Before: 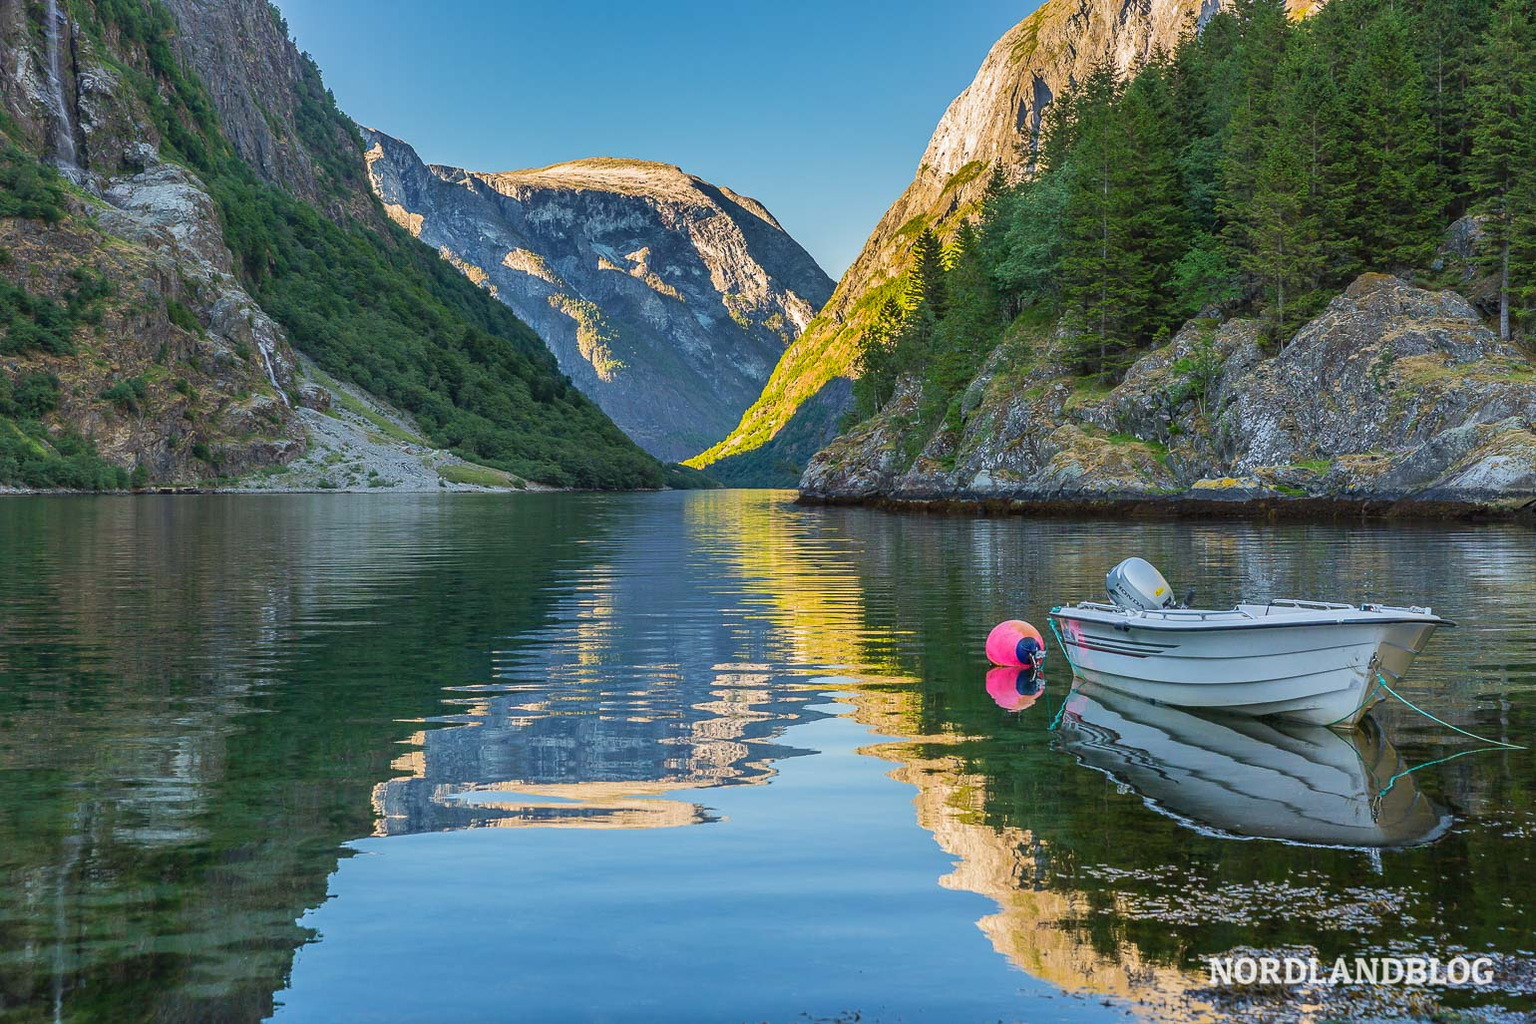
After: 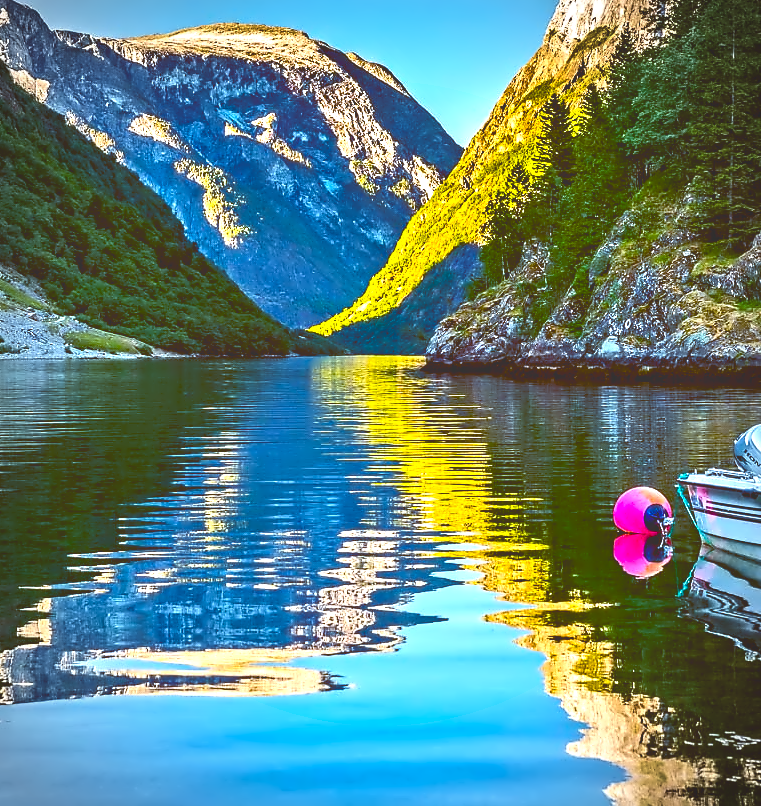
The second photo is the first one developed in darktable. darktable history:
color balance rgb: linear chroma grading › global chroma 9%, perceptual saturation grading › global saturation 36%, perceptual saturation grading › shadows 35%, perceptual brilliance grading › global brilliance 21.21%, perceptual brilliance grading › shadows -35%, global vibrance 21.21%
levels: levels [0.016, 0.5, 0.996]
tone curve: curves: ch0 [(0, 0.211) (0.15, 0.25) (1, 0.953)], color space Lab, independent channels, preserve colors none
contrast equalizer: octaves 7, y [[0.5, 0.542, 0.583, 0.625, 0.667, 0.708], [0.5 ×6], [0.5 ×6], [0, 0.033, 0.067, 0.1, 0.133, 0.167], [0, 0.05, 0.1, 0.15, 0.2, 0.25]]
vignetting: unbound false
exposure: exposure 0.217 EV, compensate highlight preservation false
crop and rotate: angle 0.02°, left 24.353%, top 13.219%, right 26.156%, bottom 8.224%
color balance: lift [1, 1.015, 1.004, 0.985], gamma [1, 0.958, 0.971, 1.042], gain [1, 0.956, 0.977, 1.044]
